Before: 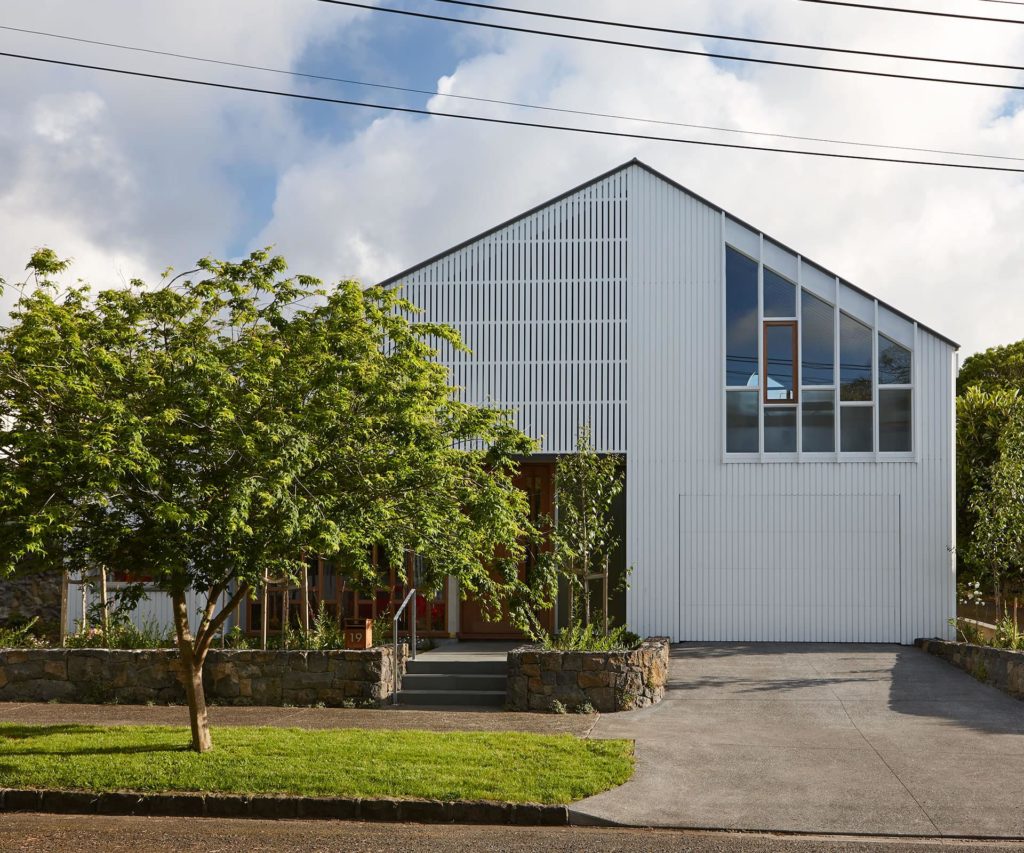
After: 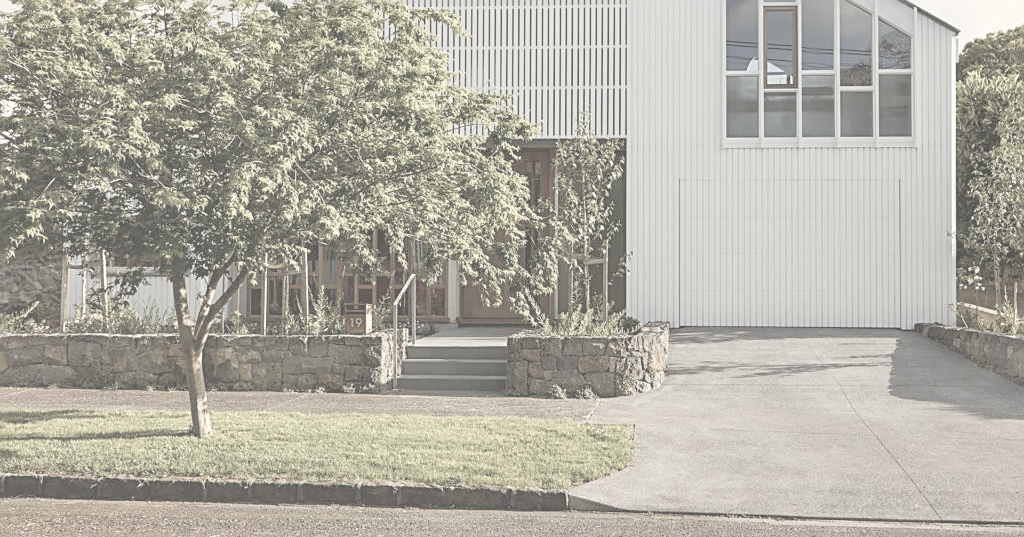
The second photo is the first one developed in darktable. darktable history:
local contrast: highlights 65%, shadows 54%, detail 168%, midtone range 0.515
crop and rotate: top 37.018%
sharpen: on, module defaults
color correction: highlights b* 2.98
contrast brightness saturation: contrast -0.328, brightness 0.746, saturation -0.797
color balance rgb: linear chroma grading › global chroma 14.572%, perceptual saturation grading › global saturation 20%, perceptual saturation grading › highlights -49.046%, perceptual saturation grading › shadows 24.942%, global vibrance 20%
